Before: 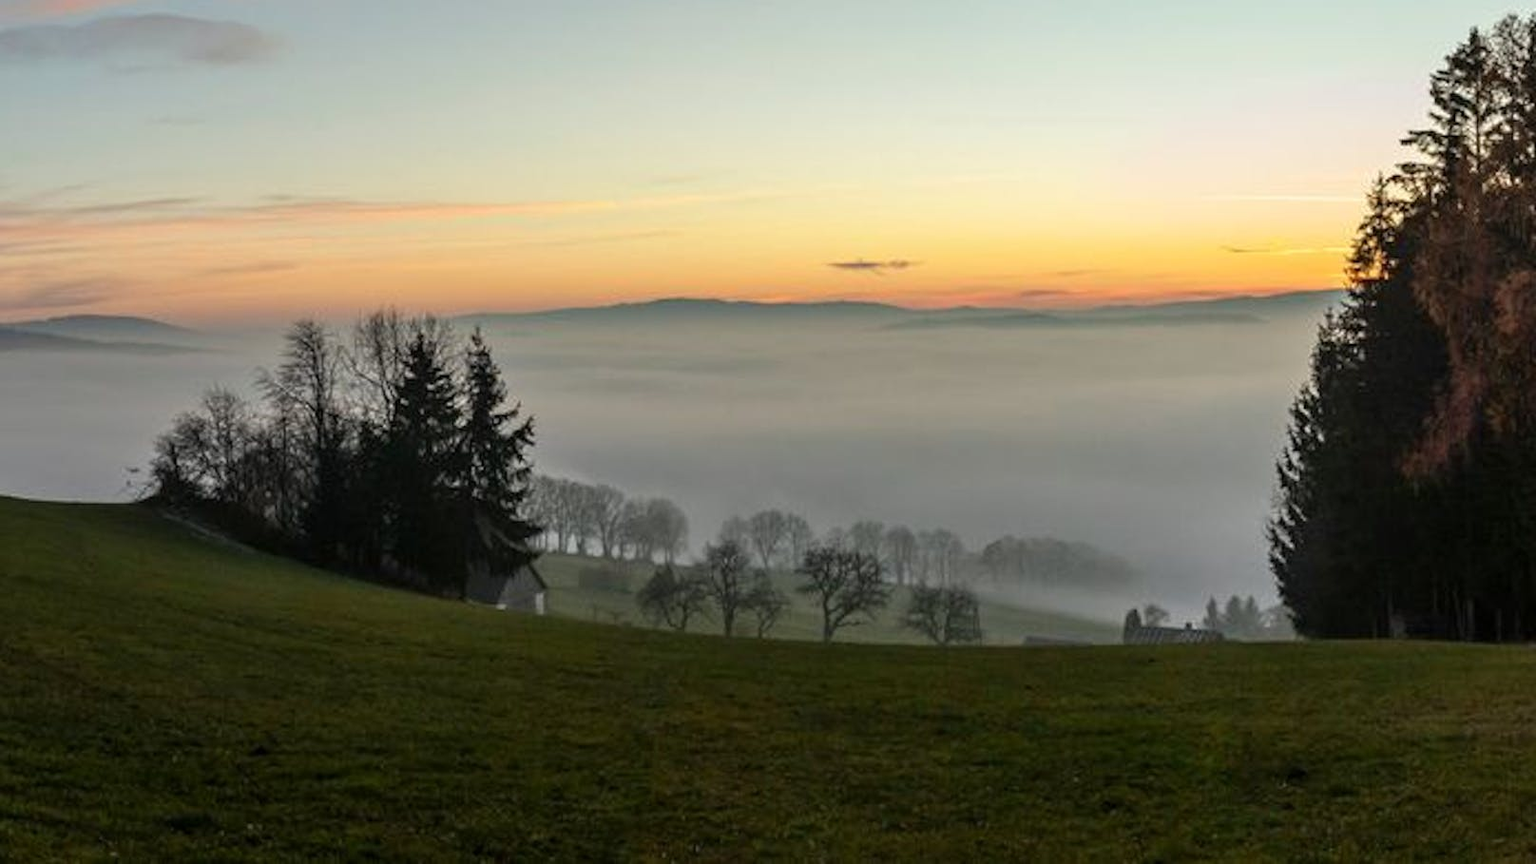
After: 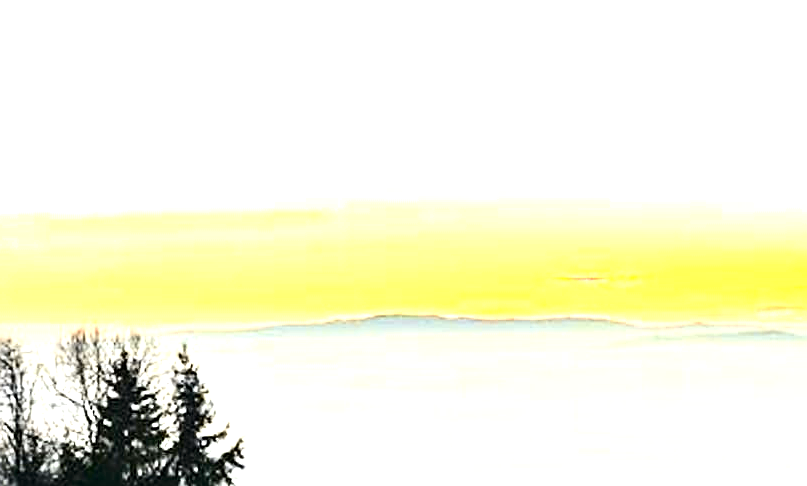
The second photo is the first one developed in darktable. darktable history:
tone curve: curves: ch0 [(0, 0) (0.11, 0.081) (0.256, 0.259) (0.398, 0.475) (0.498, 0.611) (0.65, 0.757) (0.835, 0.883) (1, 0.961)]; ch1 [(0, 0) (0.346, 0.307) (0.408, 0.369) (0.453, 0.457) (0.482, 0.479) (0.502, 0.498) (0.521, 0.51) (0.553, 0.554) (0.618, 0.65) (0.693, 0.727) (1, 1)]; ch2 [(0, 0) (0.366, 0.337) (0.434, 0.46) (0.485, 0.494) (0.5, 0.494) (0.511, 0.508) (0.537, 0.55) (0.579, 0.599) (0.621, 0.693) (1, 1)], color space Lab, independent channels, preserve colors none
sharpen: on, module defaults
local contrast: mode bilateral grid, contrast 10, coarseness 24, detail 115%, midtone range 0.2
crop: left 19.716%, right 30.29%, bottom 46.476%
levels: gray 50.85%, levels [0, 0.352, 0.703]
exposure: black level correction 0, exposure 0.499 EV, compensate highlight preservation false
